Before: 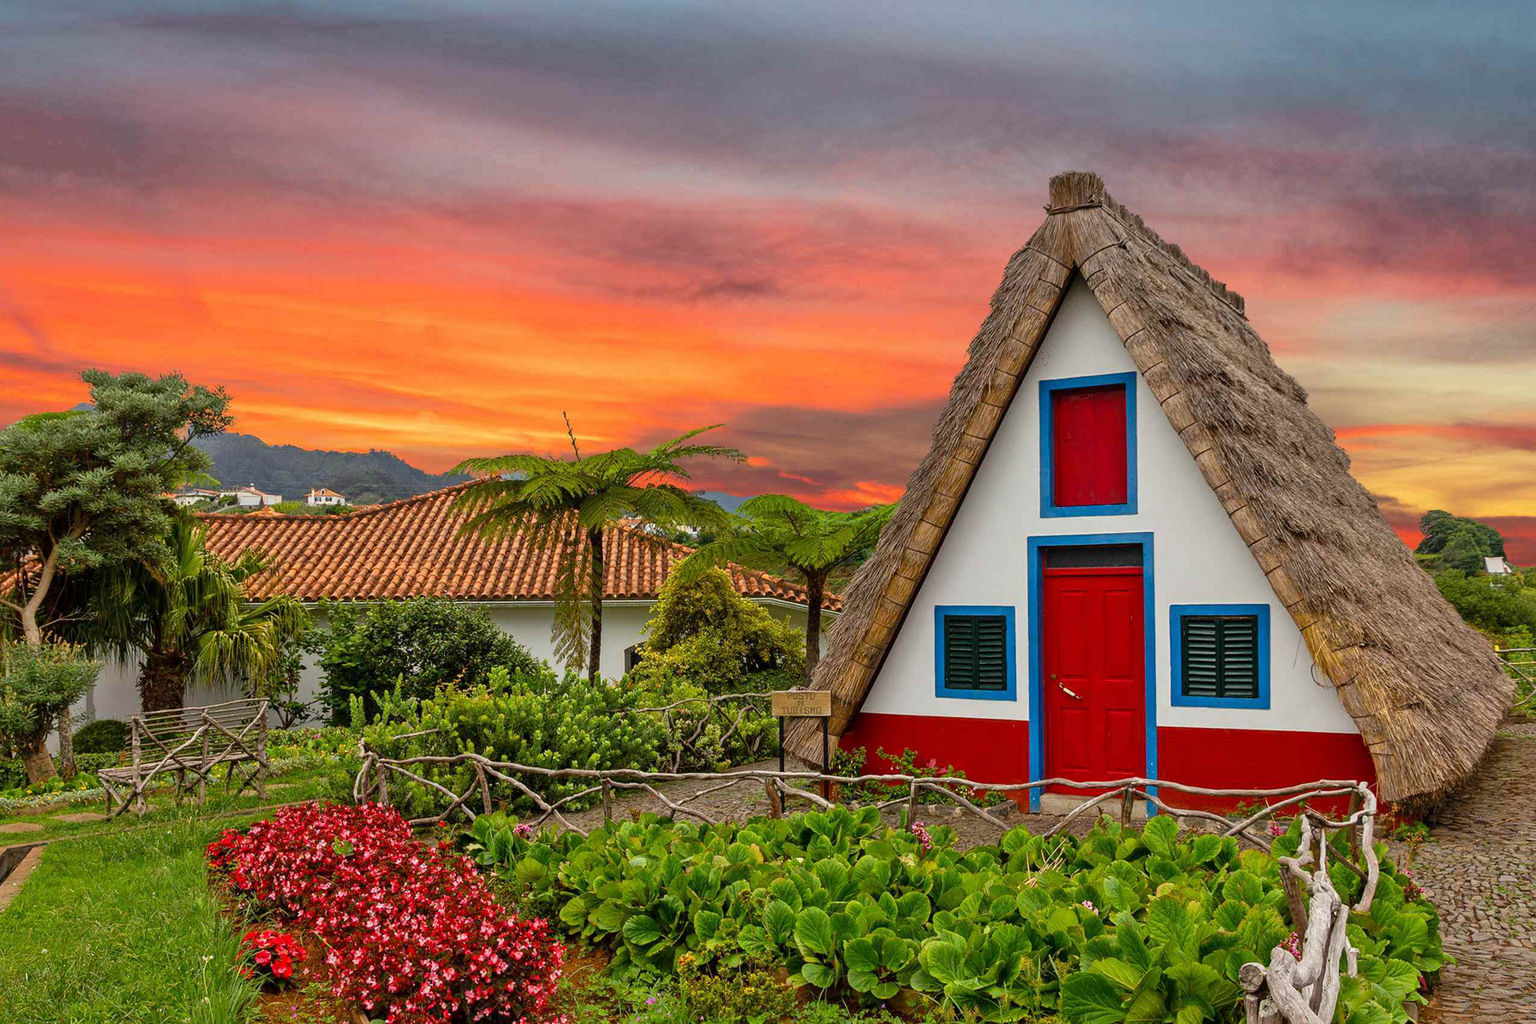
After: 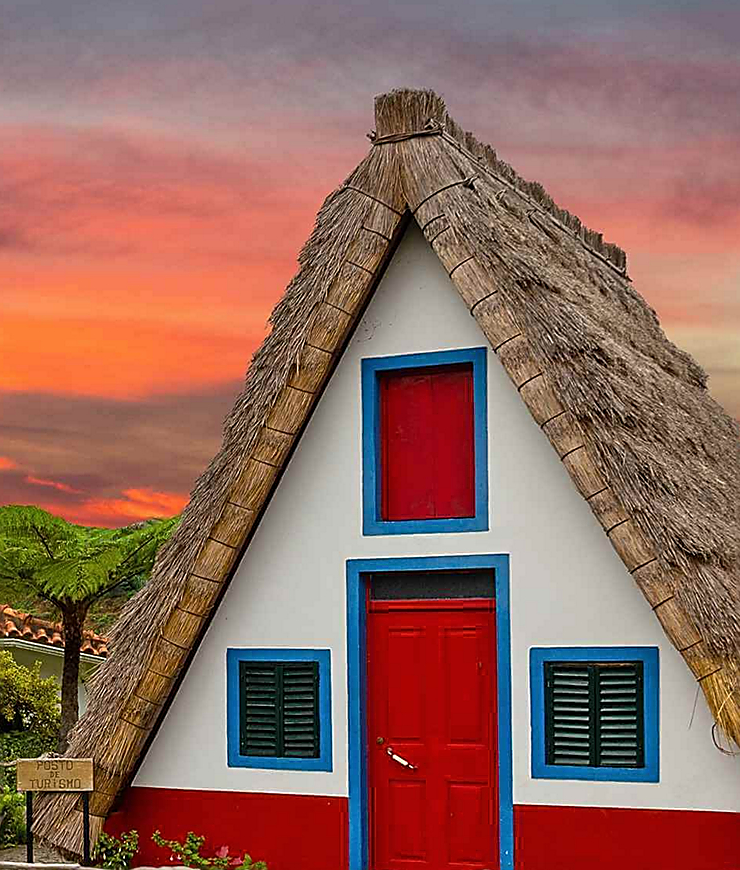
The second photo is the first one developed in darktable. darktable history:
sharpen: radius 1.407, amount 1.24, threshold 0.838
crop and rotate: left 49.442%, top 10.13%, right 13.166%, bottom 23.929%
color correction: highlights b* -0.038, saturation 0.991
